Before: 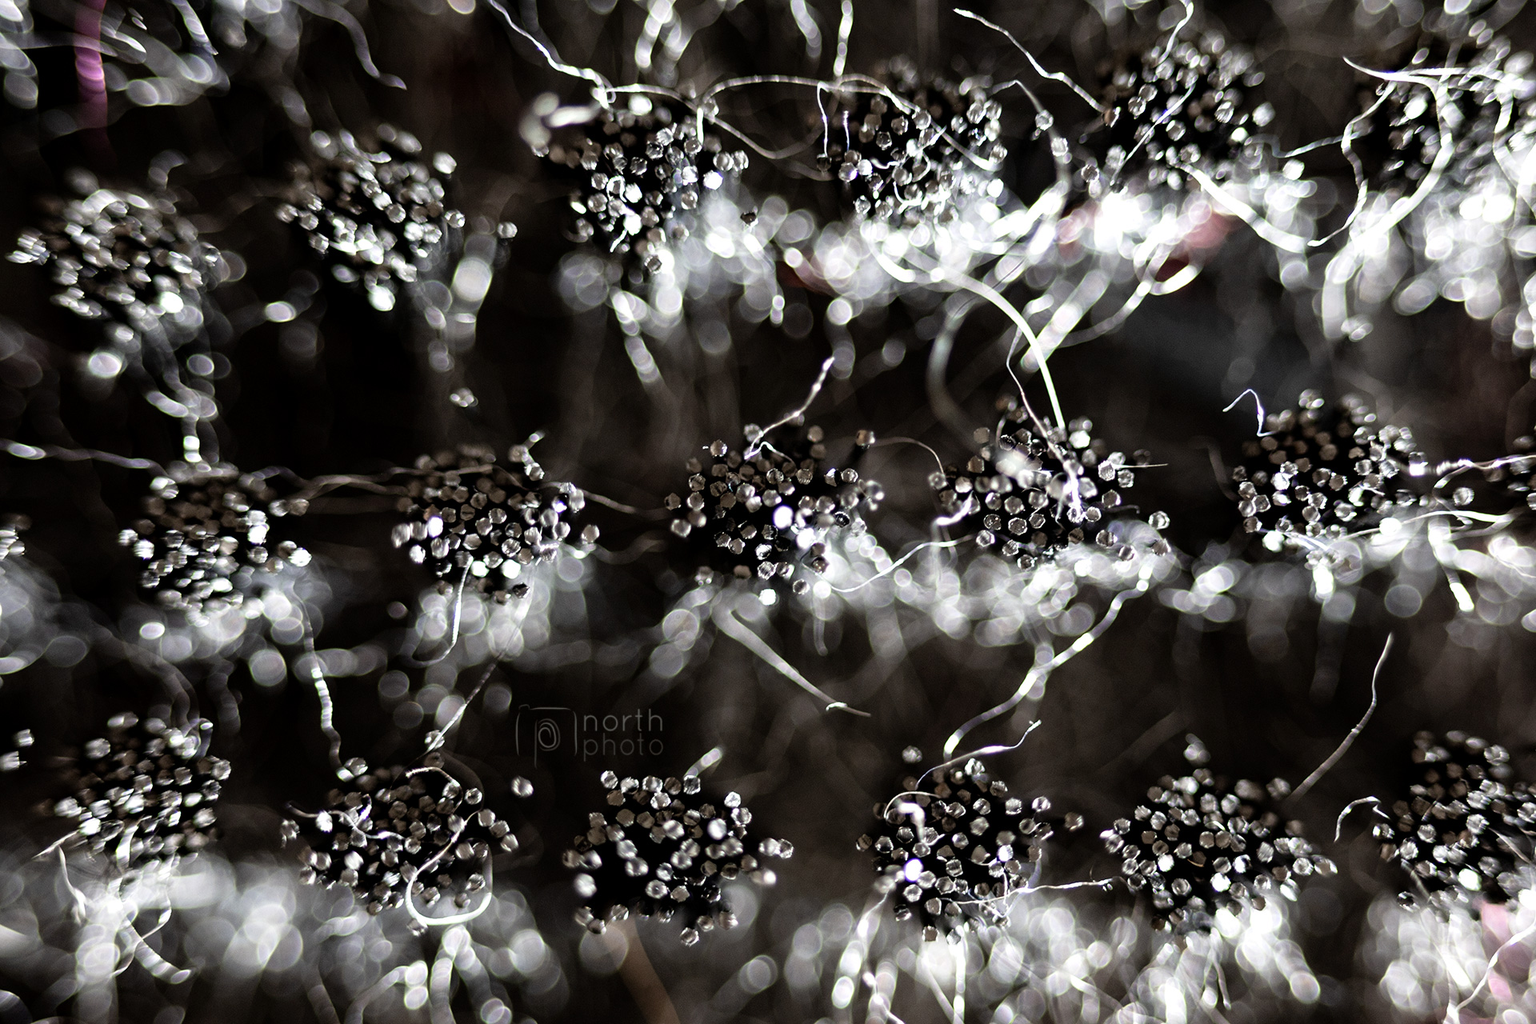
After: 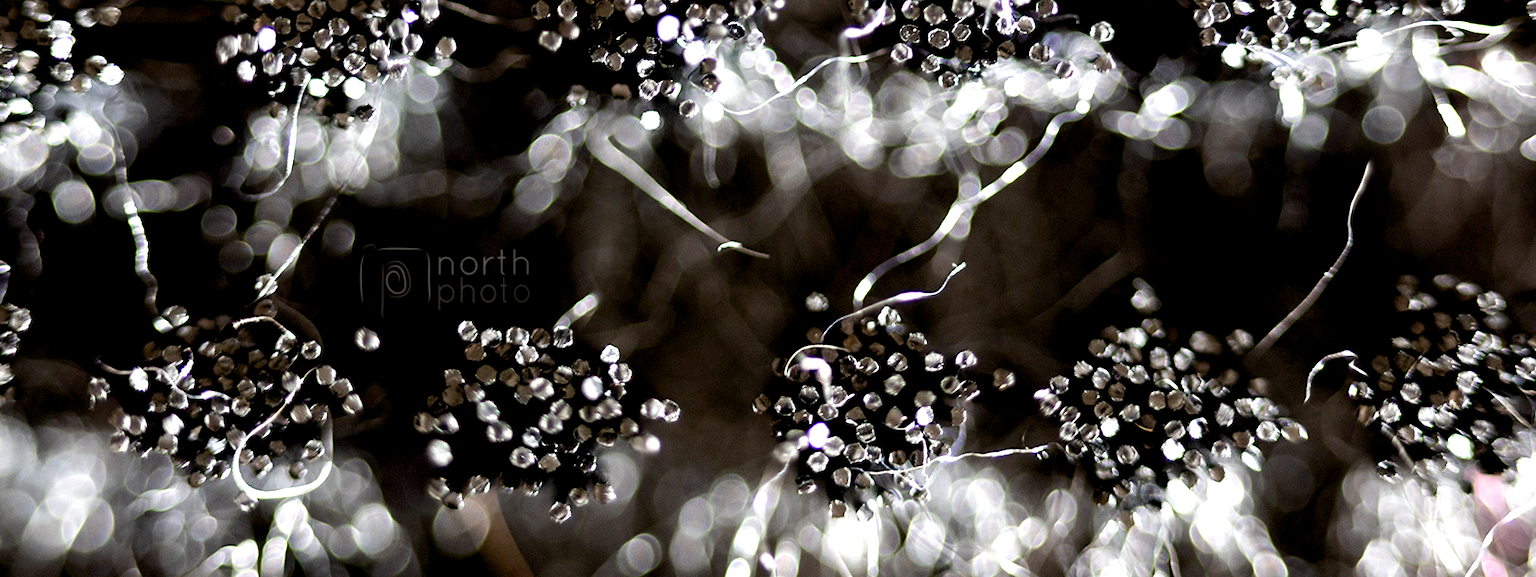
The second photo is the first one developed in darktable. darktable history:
color balance rgb: global offset › luminance -0.51%, perceptual saturation grading › global saturation 27.53%, perceptual saturation grading › highlights -25%, perceptual saturation grading › shadows 25%, perceptual brilliance grading › highlights 6.62%, perceptual brilliance grading › mid-tones 17.07%, perceptual brilliance grading › shadows -5.23%
crop and rotate: left 13.306%, top 48.129%, bottom 2.928%
